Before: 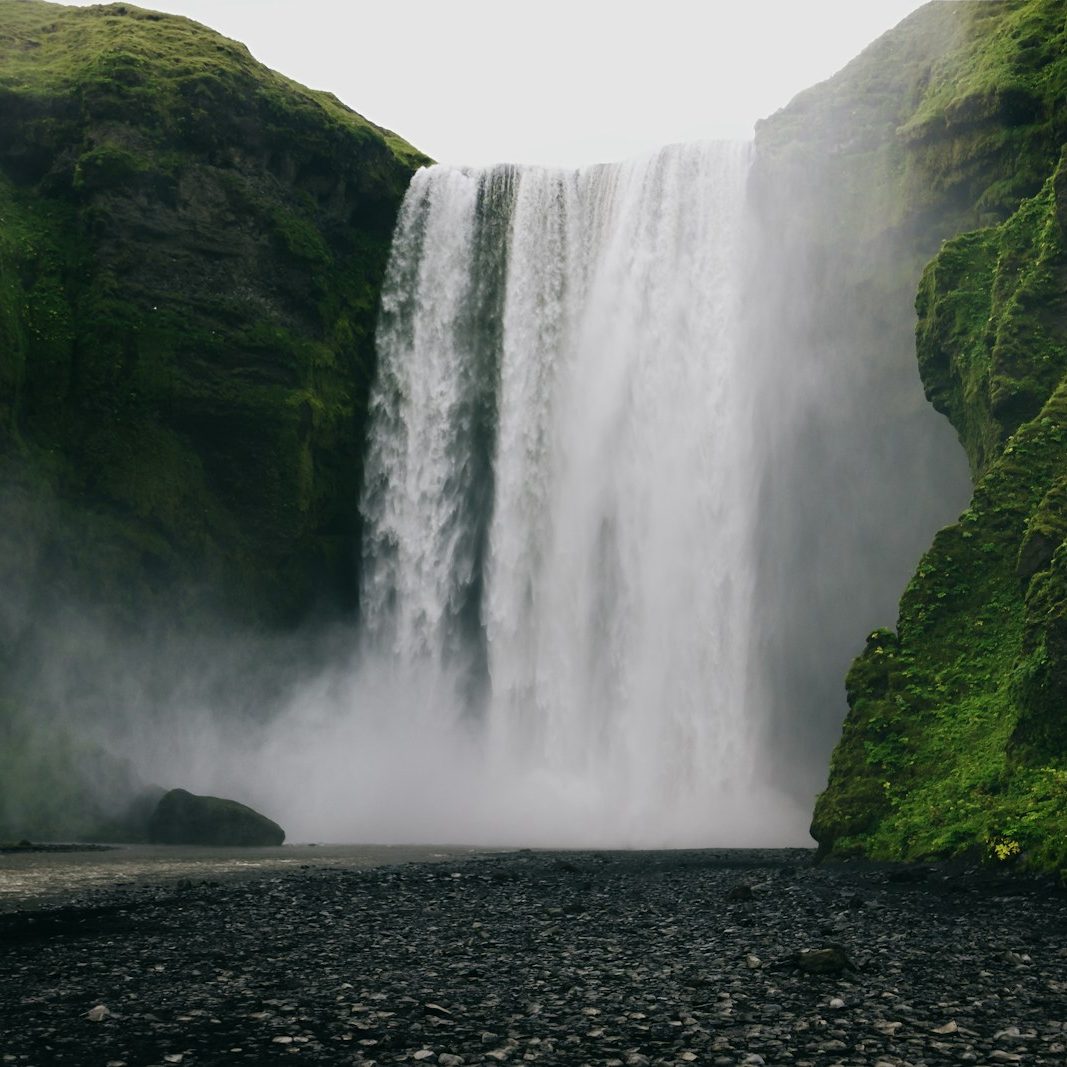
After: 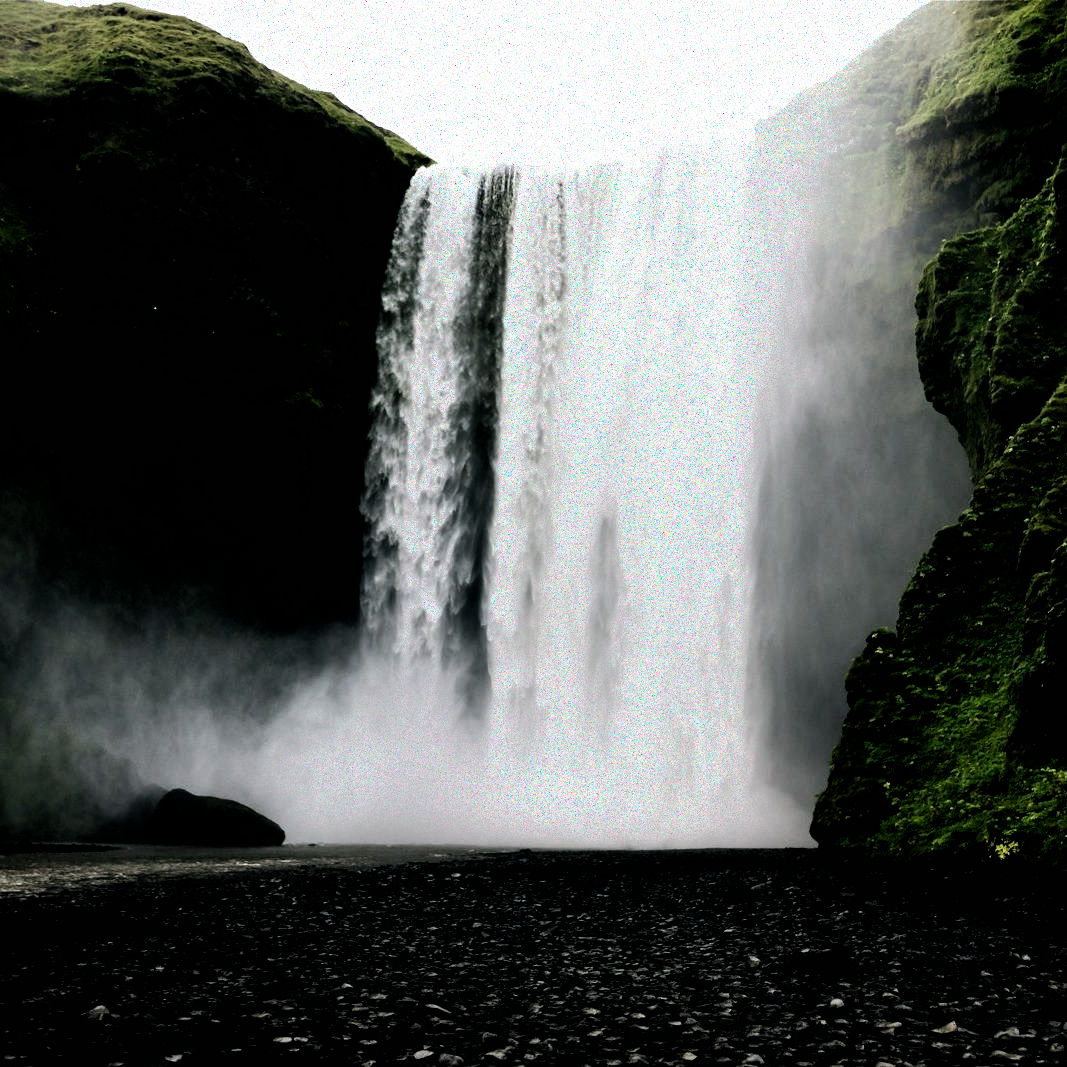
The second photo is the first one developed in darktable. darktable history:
exposure: black level correction 0.017, exposure -0.008 EV, compensate exposure bias true, compensate highlight preservation false
contrast brightness saturation: contrast 0.097, brightness 0.023, saturation 0.023
filmic rgb: black relative exposure -8.28 EV, white relative exposure 2.22 EV, threshold -0.309 EV, transition 3.19 EV, structure ↔ texture 99.31%, hardness 7.07, latitude 86.34%, contrast 1.679, highlights saturation mix -3.66%, shadows ↔ highlights balance -2.65%, color science v4 (2020), iterations of high-quality reconstruction 0, enable highlight reconstruction true
